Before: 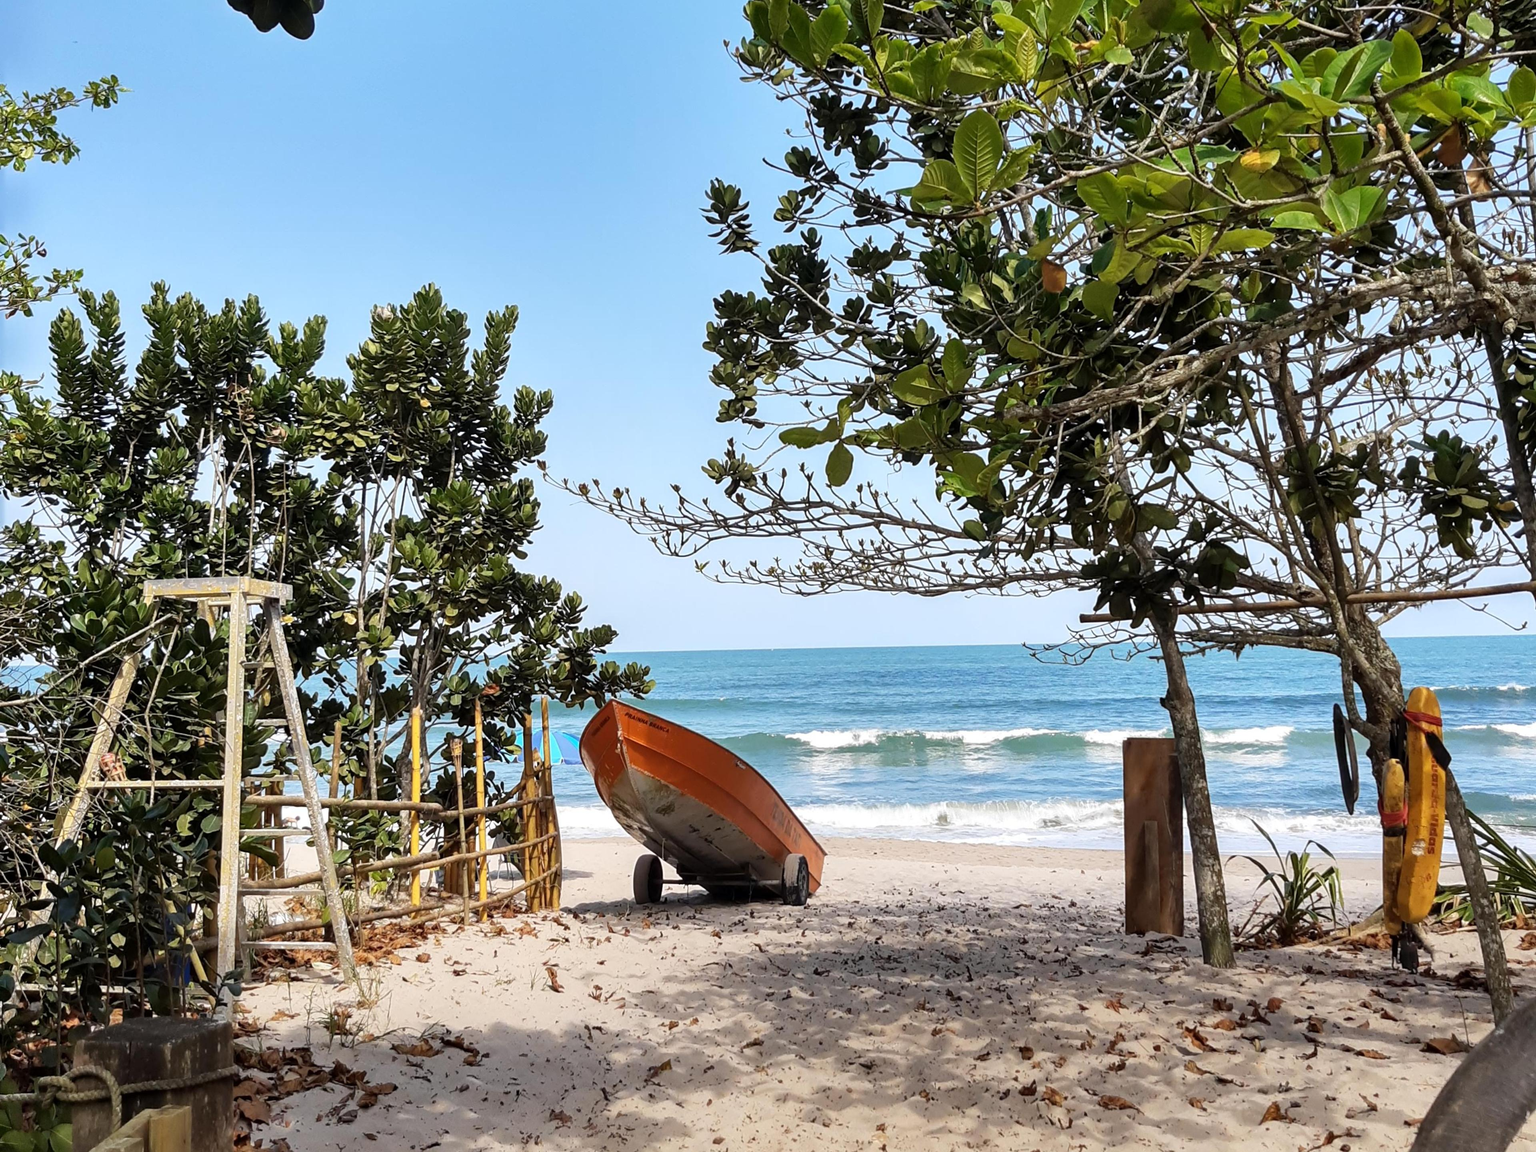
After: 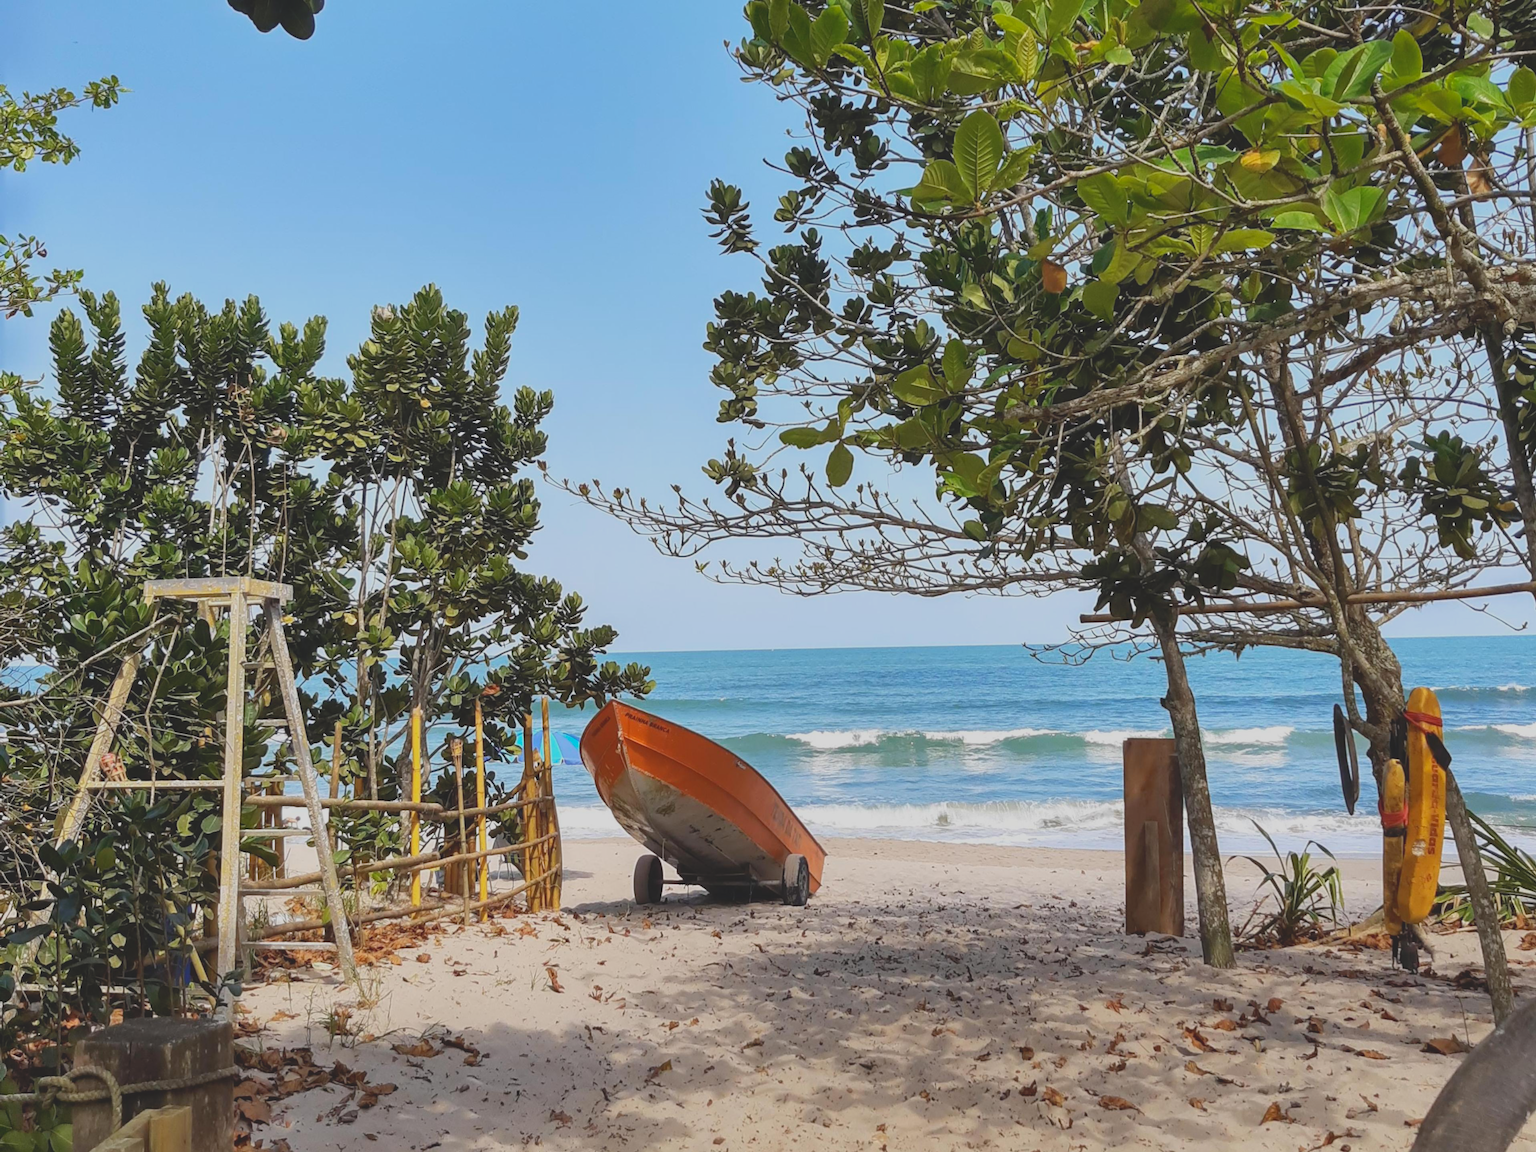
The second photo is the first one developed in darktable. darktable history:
contrast brightness saturation: contrast -0.288
